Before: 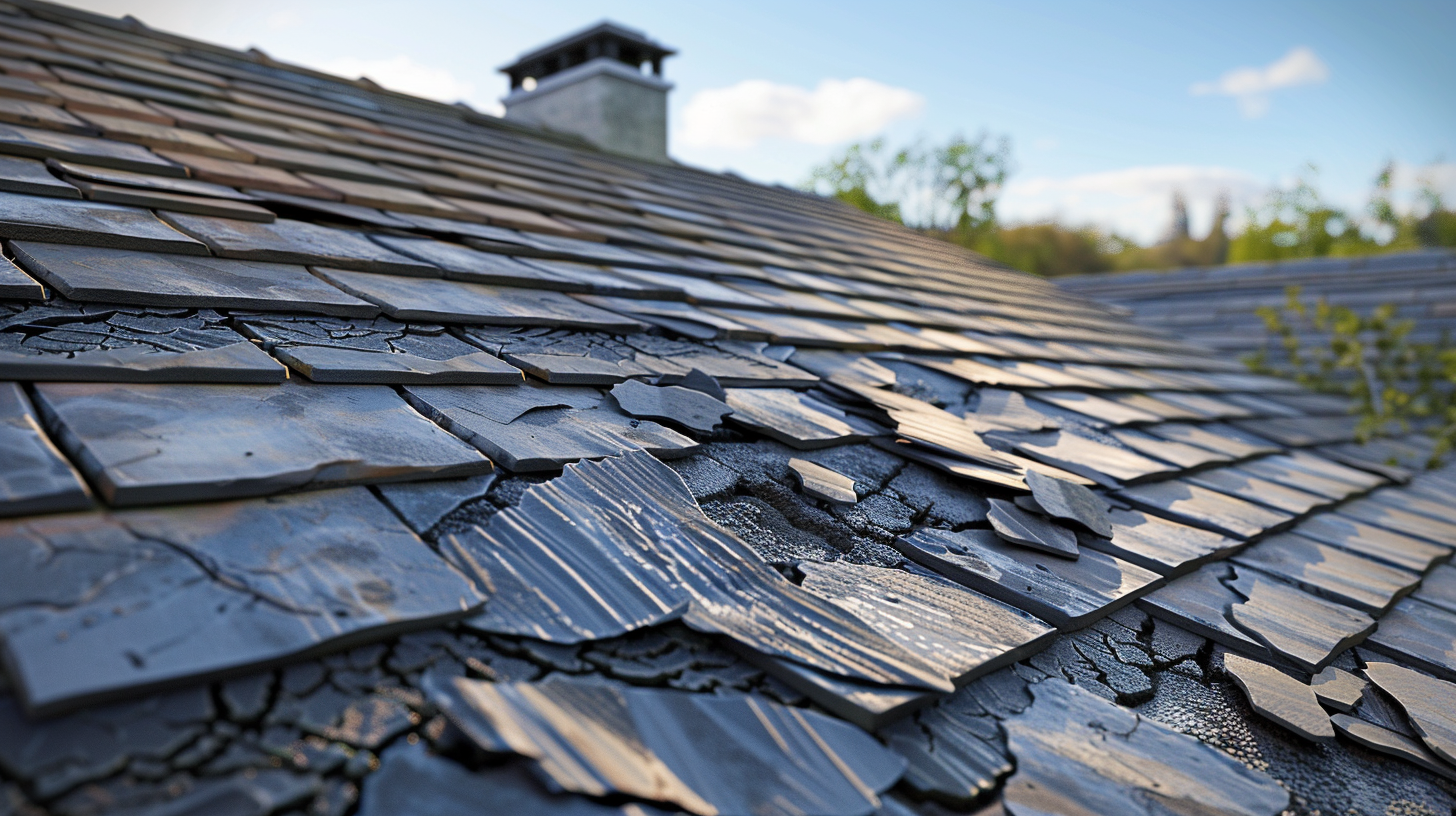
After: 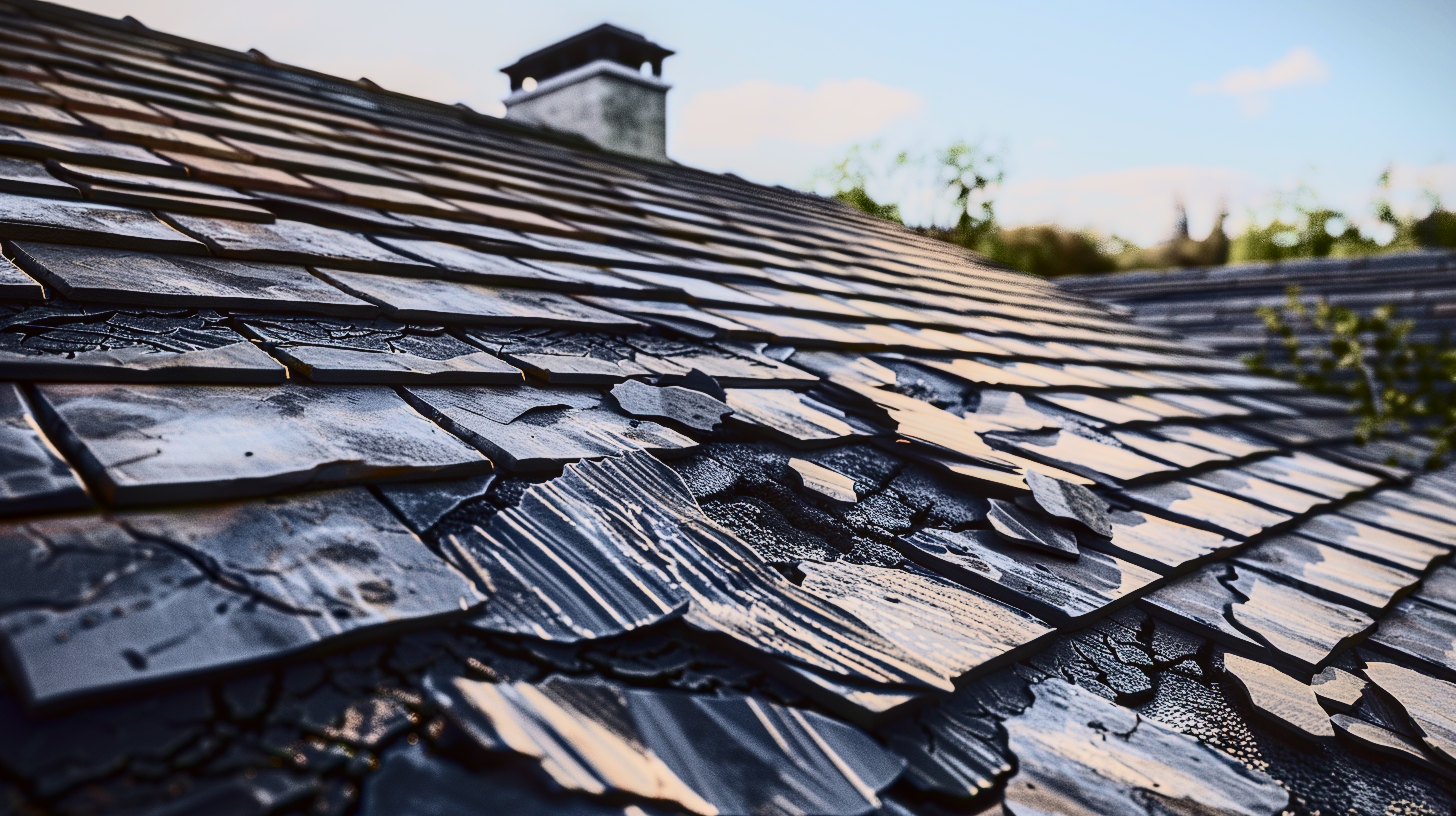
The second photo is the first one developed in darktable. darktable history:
local contrast: on, module defaults
tone curve: curves: ch0 [(0, 0.019) (0.204, 0.162) (0.491, 0.519) (0.748, 0.765) (1, 0.919)]; ch1 [(0, 0) (0.179, 0.173) (0.322, 0.32) (0.442, 0.447) (0.496, 0.504) (0.566, 0.585) (0.761, 0.803) (1, 1)]; ch2 [(0, 0) (0.434, 0.447) (0.483, 0.487) (0.555, 0.563) (0.697, 0.68) (1, 1)], color space Lab, independent channels, preserve colors none
contrast brightness saturation: contrast 0.503, saturation -0.092
